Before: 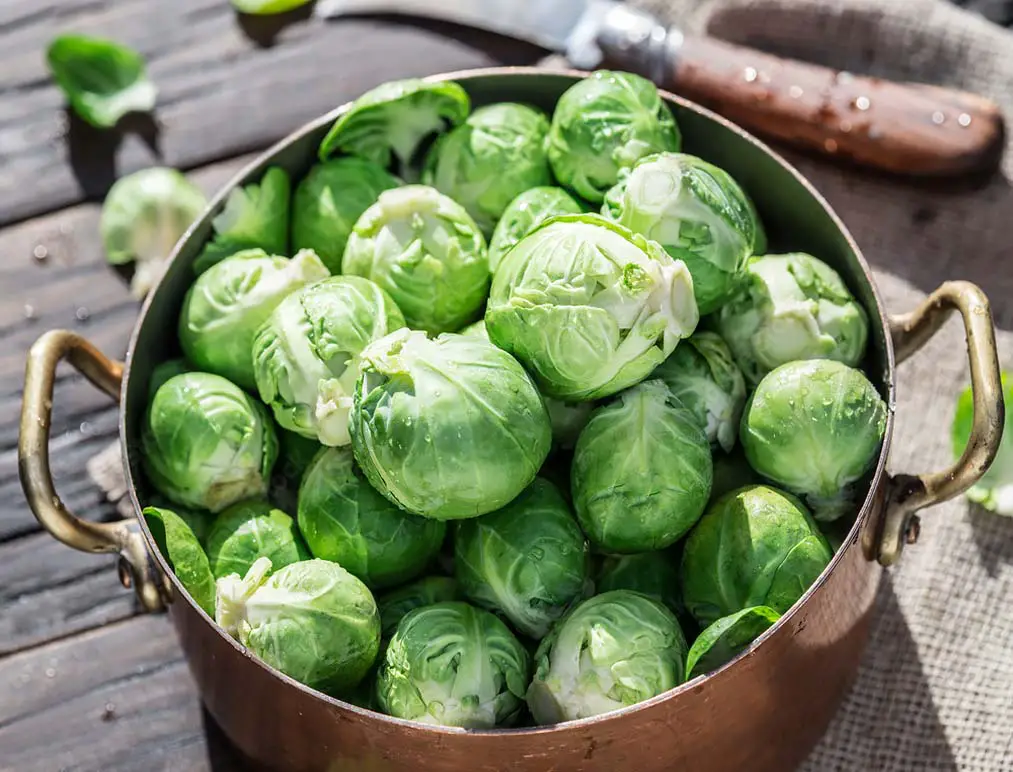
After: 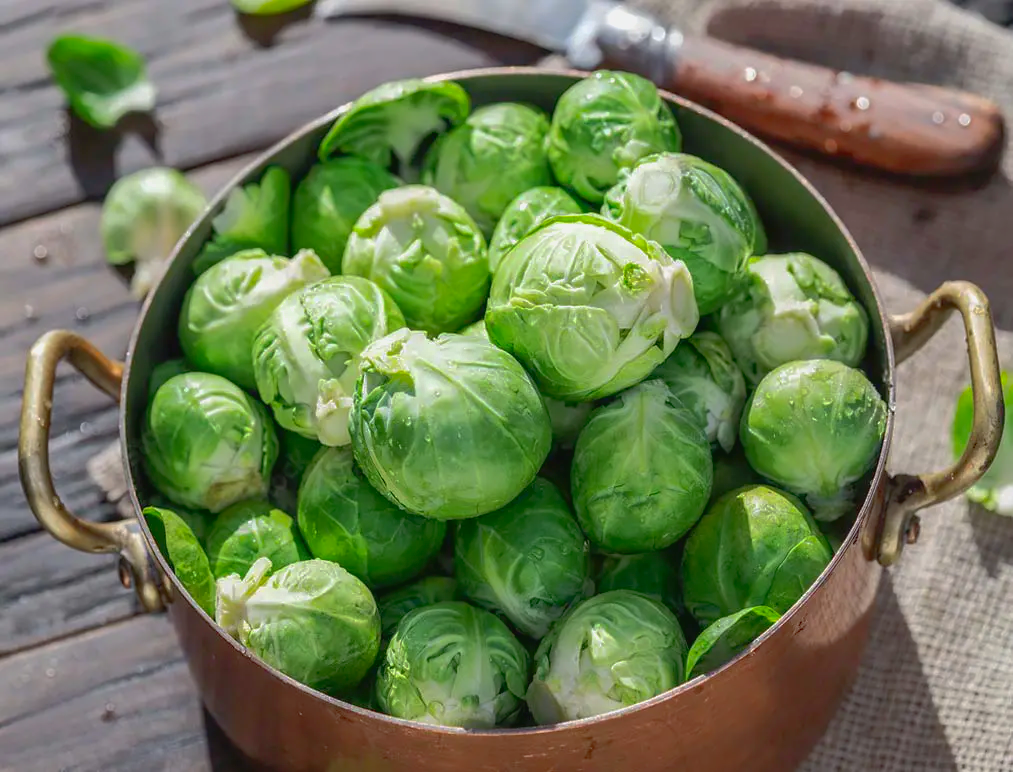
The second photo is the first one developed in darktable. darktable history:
contrast brightness saturation: contrast -0.09, brightness -0.07, saturation 0.09
shadows and highlights: radius 0.1, white point adjustment 1.65, soften with gaussian
